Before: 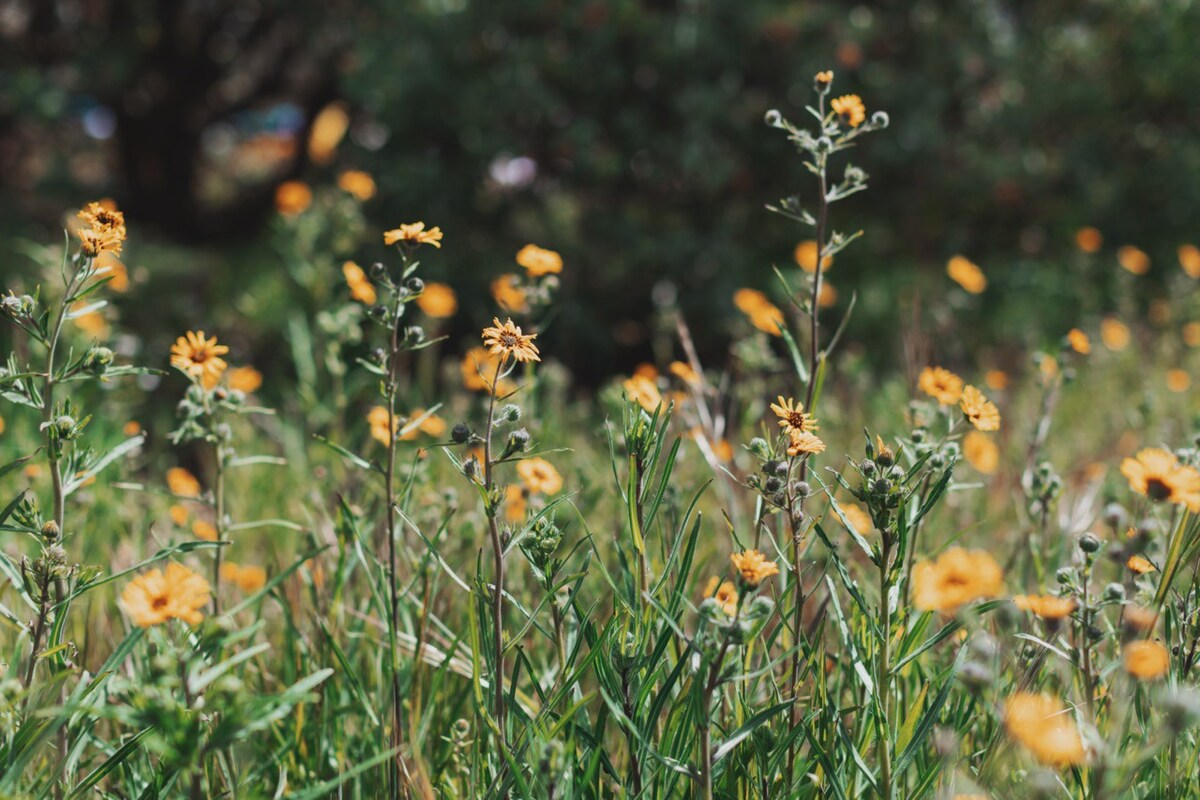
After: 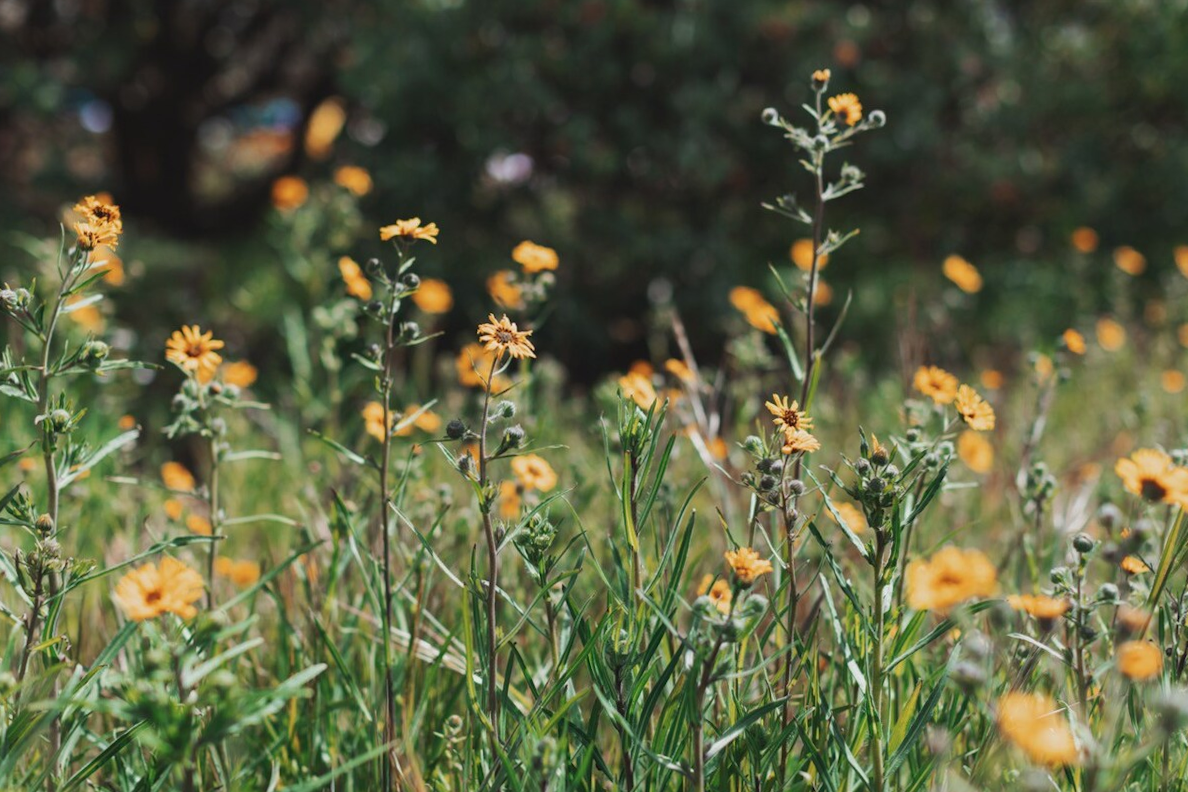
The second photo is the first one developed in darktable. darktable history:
exposure: compensate highlight preservation false
crop and rotate: angle -0.373°
